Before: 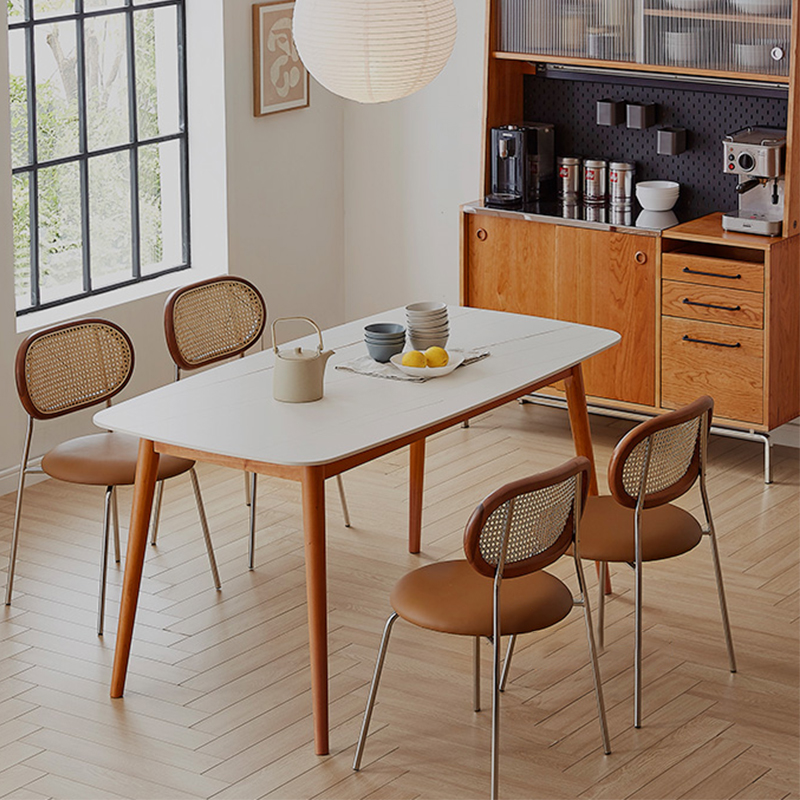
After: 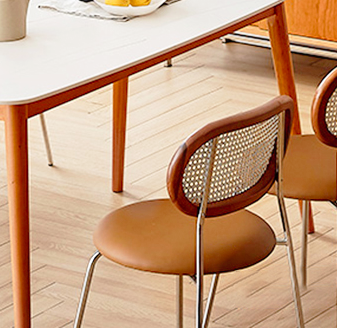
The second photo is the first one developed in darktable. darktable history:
crop: left 37.221%, top 45.169%, right 20.63%, bottom 13.777%
tone curve: curves: ch0 [(0, 0) (0.003, 0.003) (0.011, 0.006) (0.025, 0.015) (0.044, 0.025) (0.069, 0.034) (0.1, 0.052) (0.136, 0.092) (0.177, 0.157) (0.224, 0.228) (0.277, 0.305) (0.335, 0.392) (0.399, 0.466) (0.468, 0.543) (0.543, 0.612) (0.623, 0.692) (0.709, 0.78) (0.801, 0.865) (0.898, 0.935) (1, 1)], preserve colors none
exposure: black level correction 0, exposure 0.7 EV, compensate exposure bias true, compensate highlight preservation false
